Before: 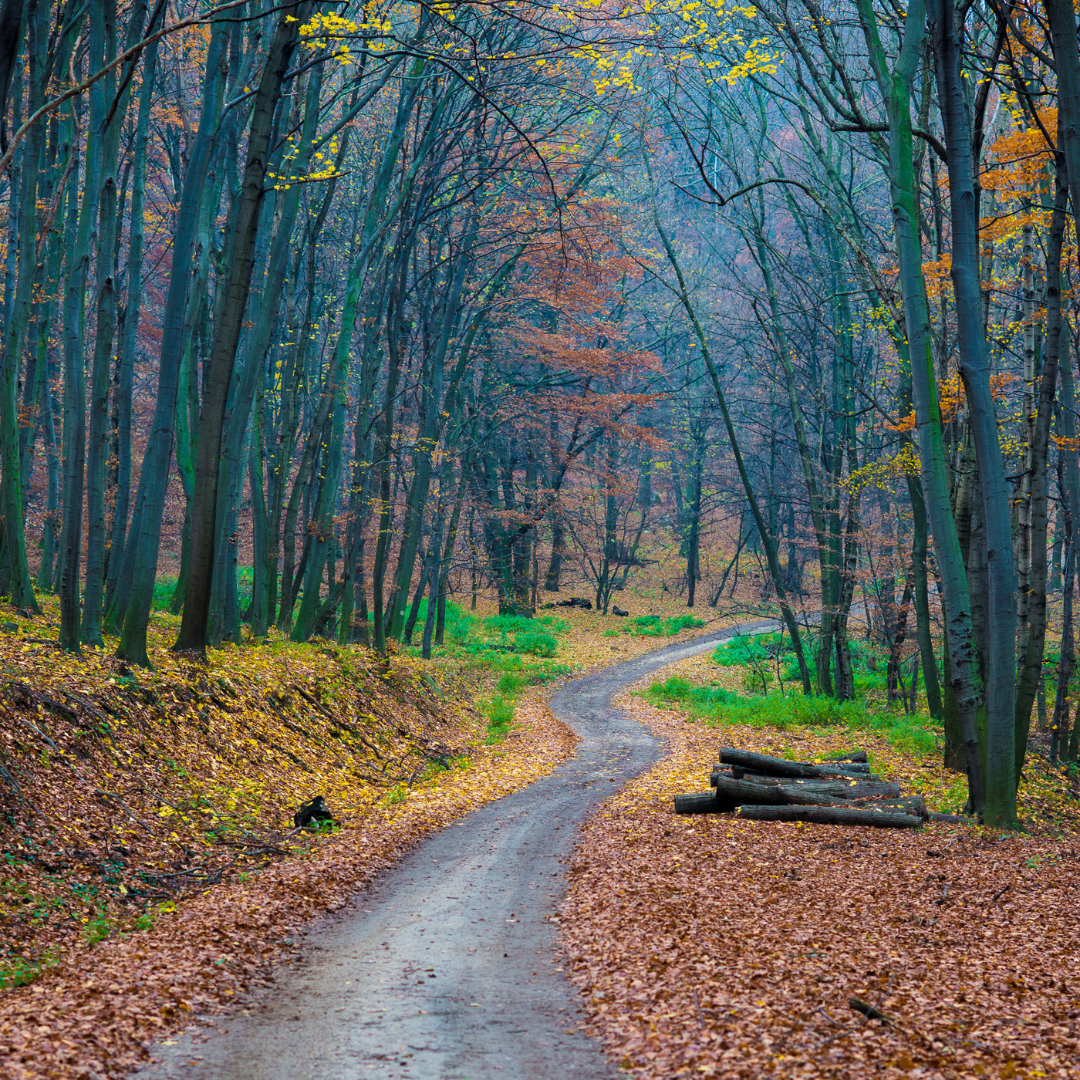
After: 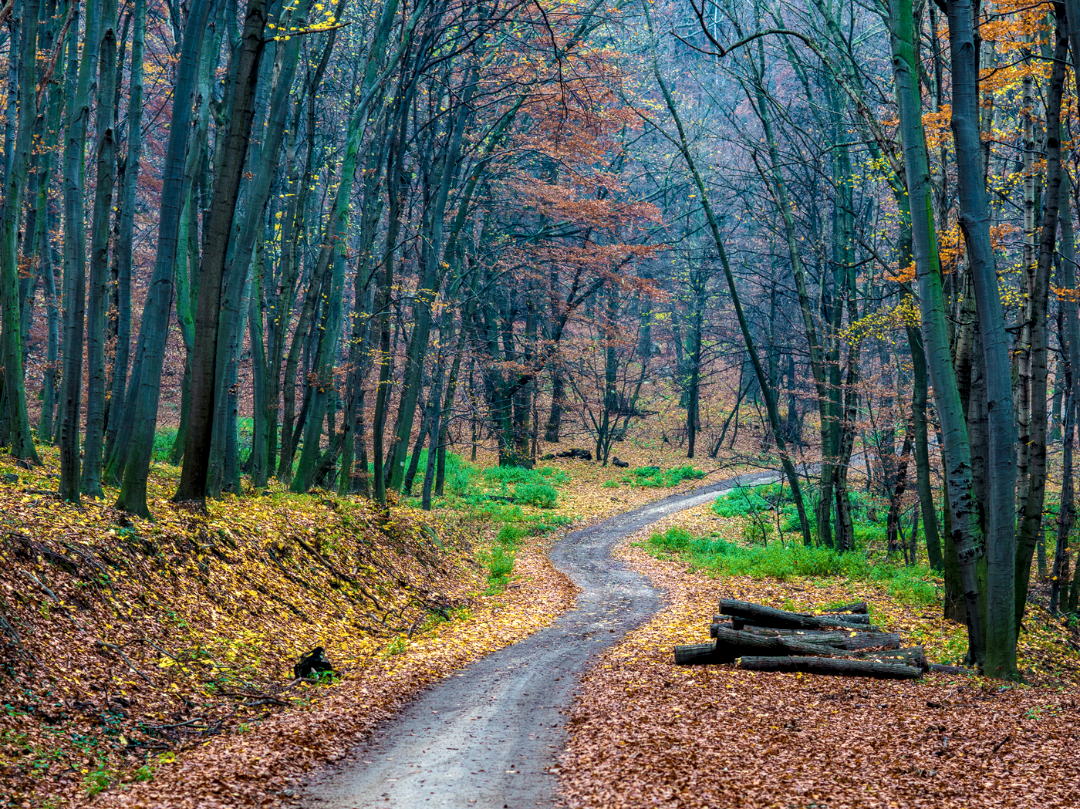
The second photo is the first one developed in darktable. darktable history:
local contrast: detail 150%
crop: top 13.81%, bottom 11.259%
